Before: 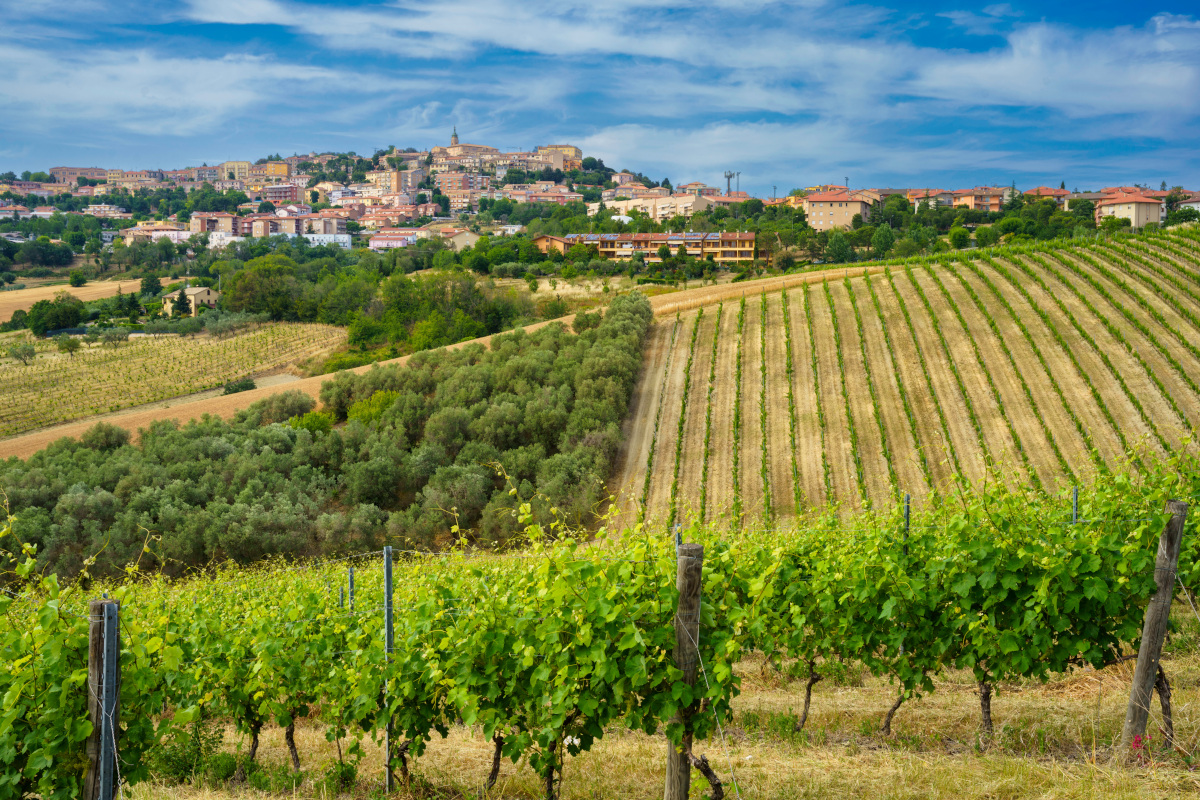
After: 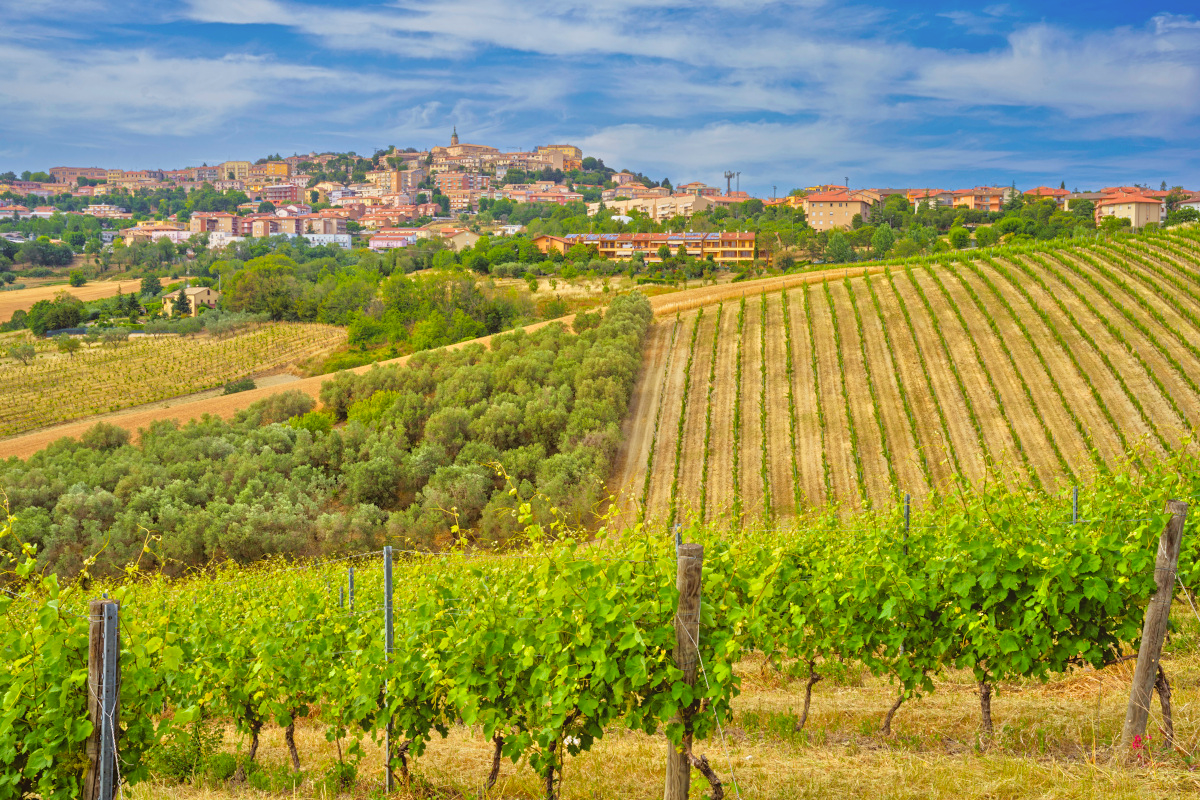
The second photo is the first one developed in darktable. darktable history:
tone equalizer: -7 EV 0.15 EV, -6 EV 0.6 EV, -5 EV 1.15 EV, -4 EV 1.33 EV, -3 EV 1.15 EV, -2 EV 0.6 EV, -1 EV 0.15 EV, mask exposure compensation -0.5 EV
contrast equalizer: y [[0.439, 0.44, 0.442, 0.457, 0.493, 0.498], [0.5 ×6], [0.5 ×6], [0 ×6], [0 ×6]]
rgb levels: mode RGB, independent channels, levels [[0, 0.5, 1], [0, 0.521, 1], [0, 0.536, 1]]
